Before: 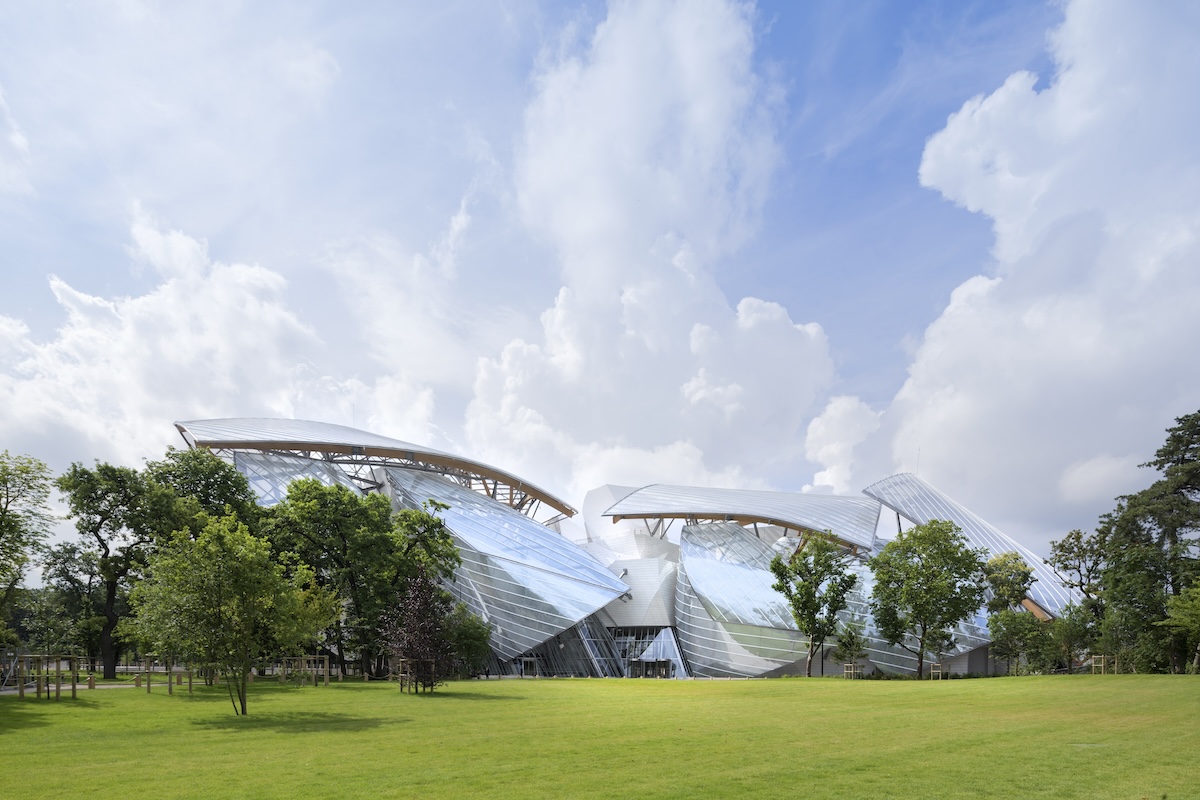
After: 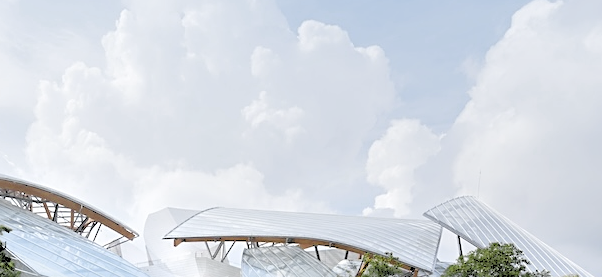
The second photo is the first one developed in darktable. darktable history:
sharpen: on, module defaults
rgb levels: levels [[0.027, 0.429, 0.996], [0, 0.5, 1], [0, 0.5, 1]]
crop: left 36.607%, top 34.735%, right 13.146%, bottom 30.611%
color zones: curves: ch0 [(0.035, 0.242) (0.25, 0.5) (0.384, 0.214) (0.488, 0.255) (0.75, 0.5)]; ch1 [(0.063, 0.379) (0.25, 0.5) (0.354, 0.201) (0.489, 0.085) (0.729, 0.271)]; ch2 [(0.25, 0.5) (0.38, 0.517) (0.442, 0.51) (0.735, 0.456)]
